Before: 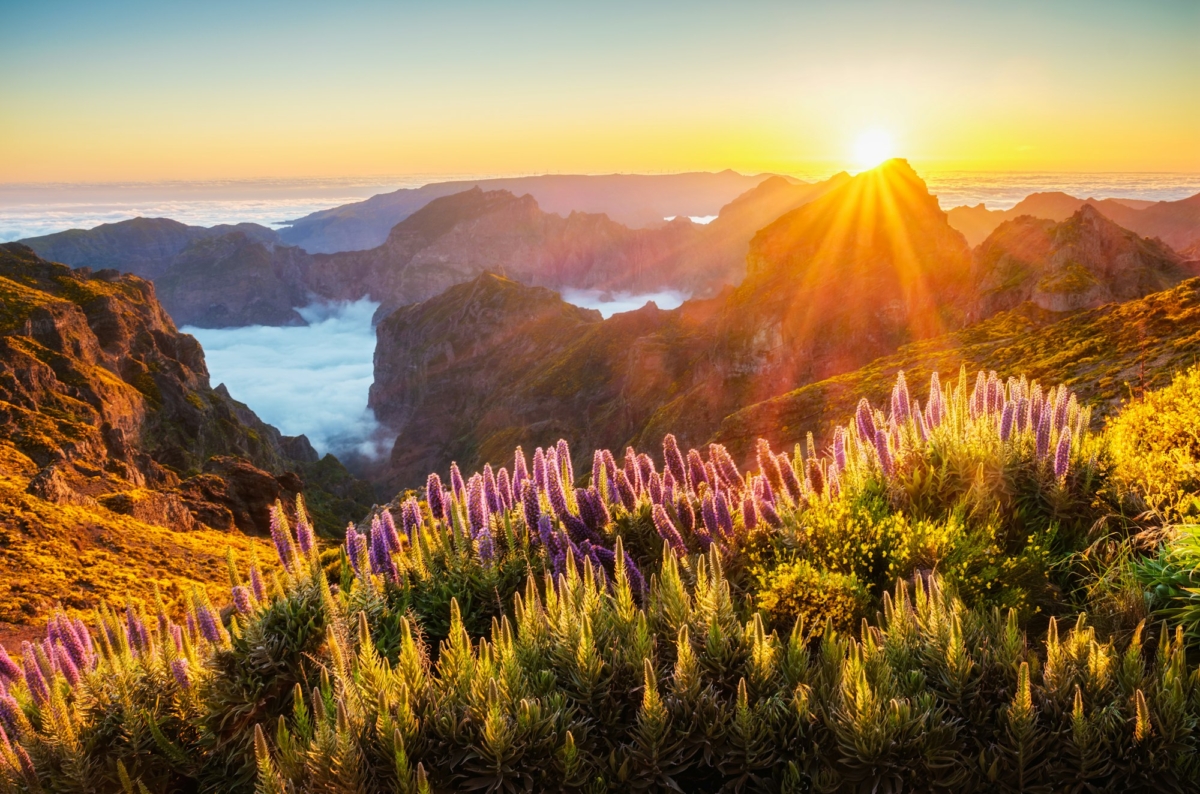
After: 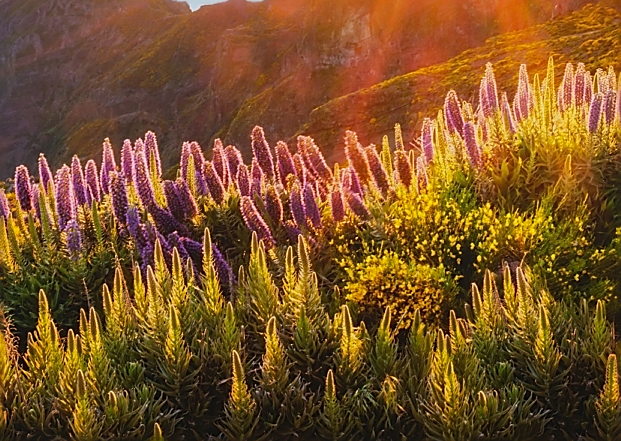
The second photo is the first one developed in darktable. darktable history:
sharpen: radius 1.351, amount 1.239, threshold 0.833
local contrast: highlights 68%, shadows 65%, detail 83%, midtone range 0.324
crop: left 34.381%, top 38.876%, right 13.849%, bottom 5.464%
